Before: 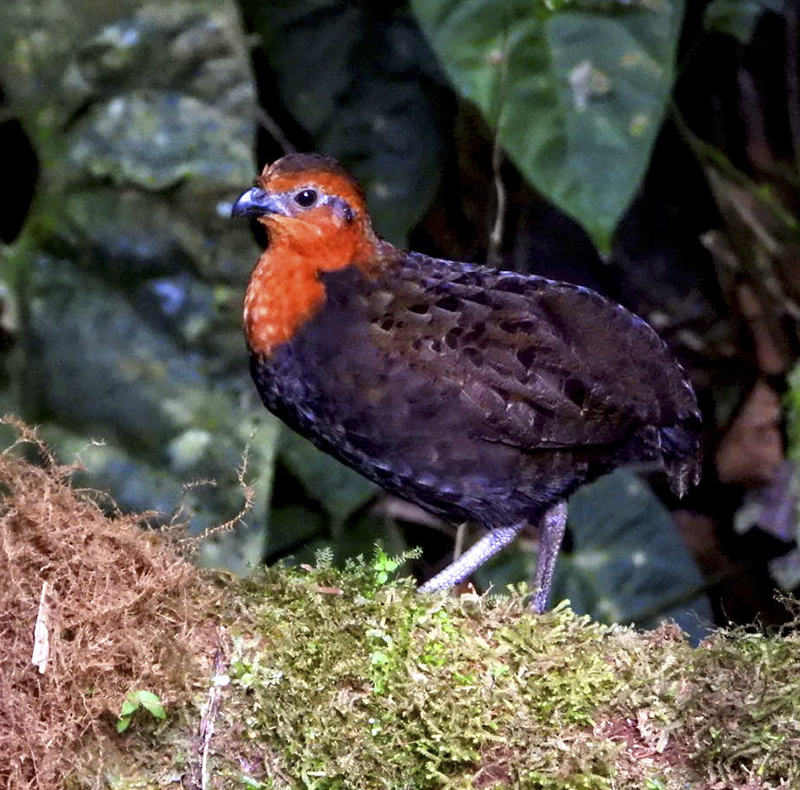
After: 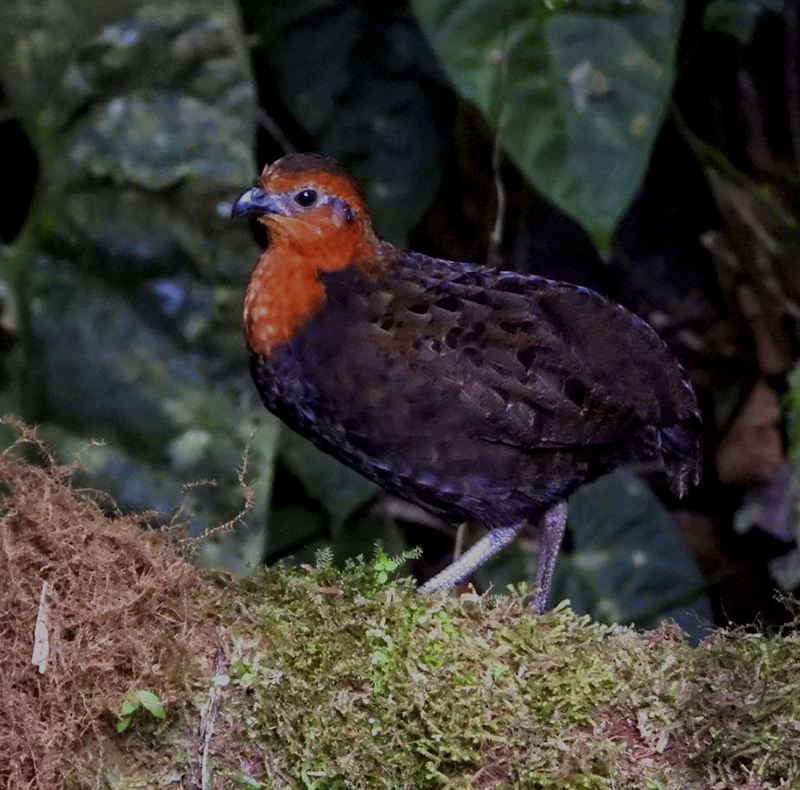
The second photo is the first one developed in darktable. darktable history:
color balance: on, module defaults
exposure: exposure -0.492 EV
